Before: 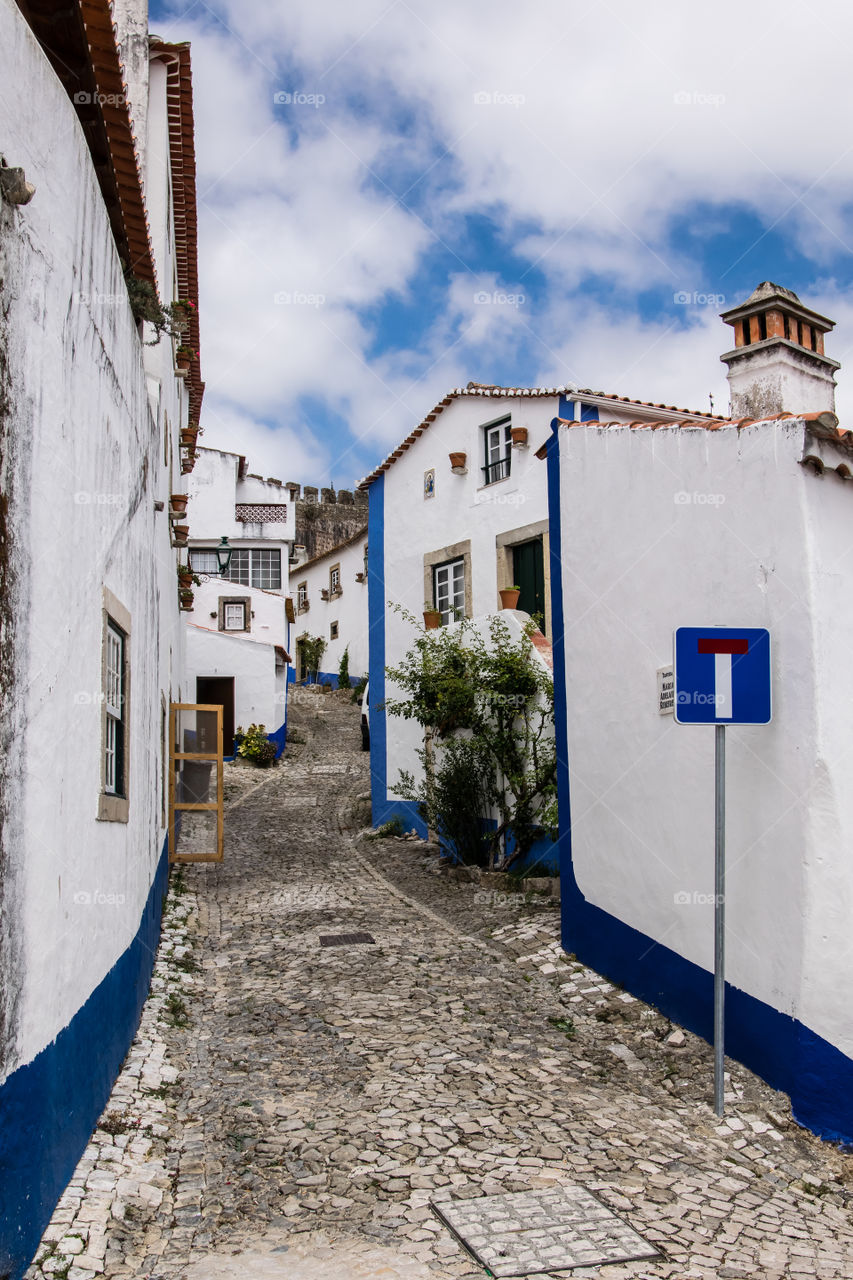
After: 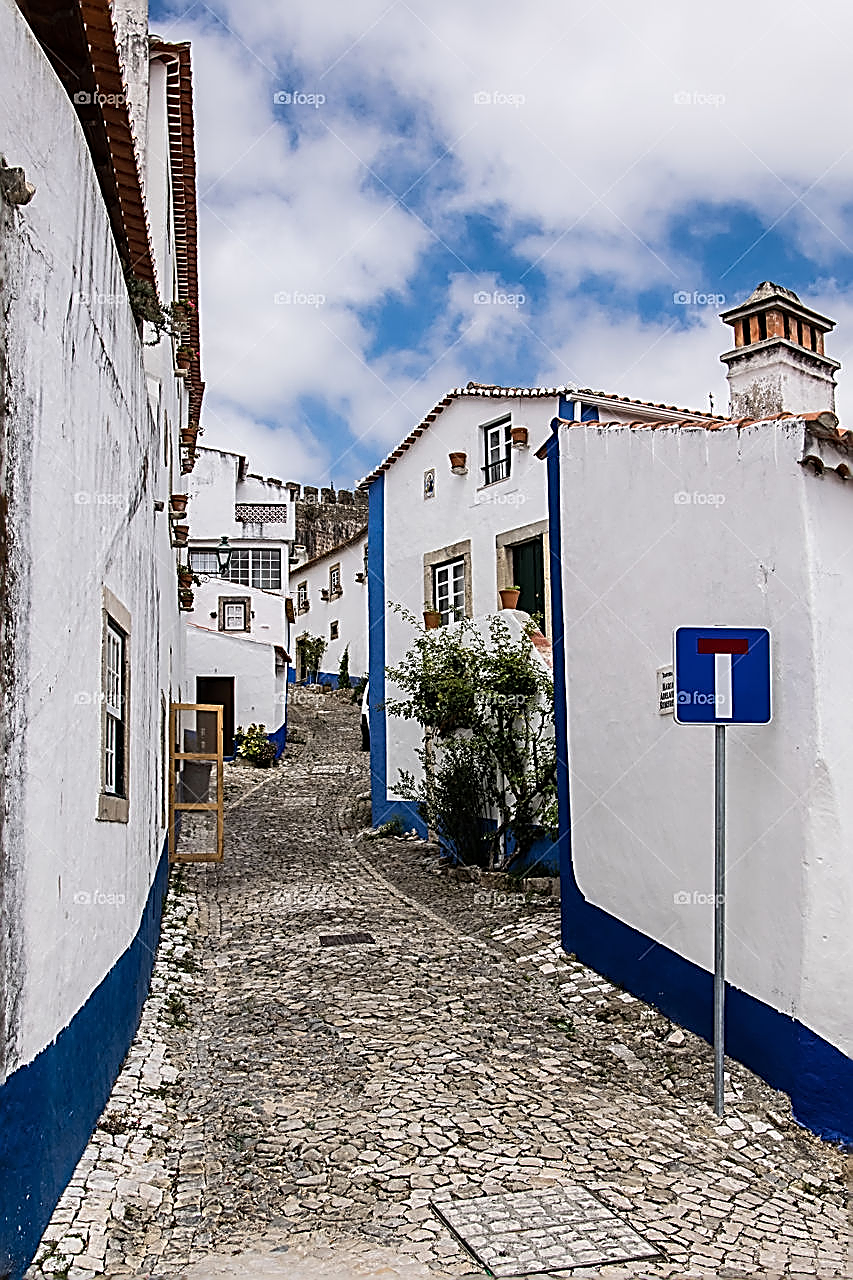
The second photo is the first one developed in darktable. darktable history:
sharpen: amount 1.852
